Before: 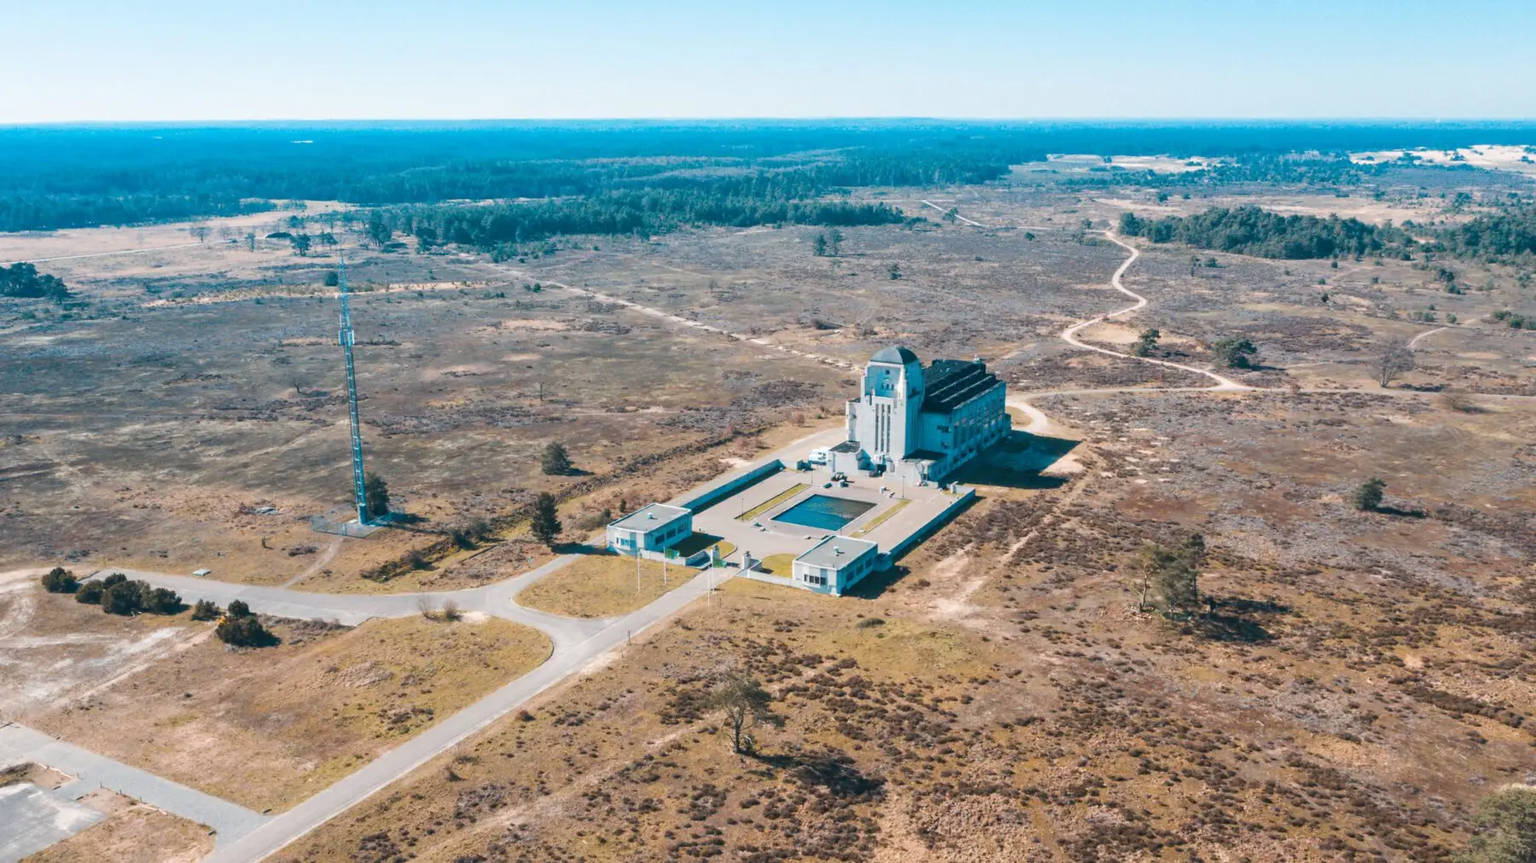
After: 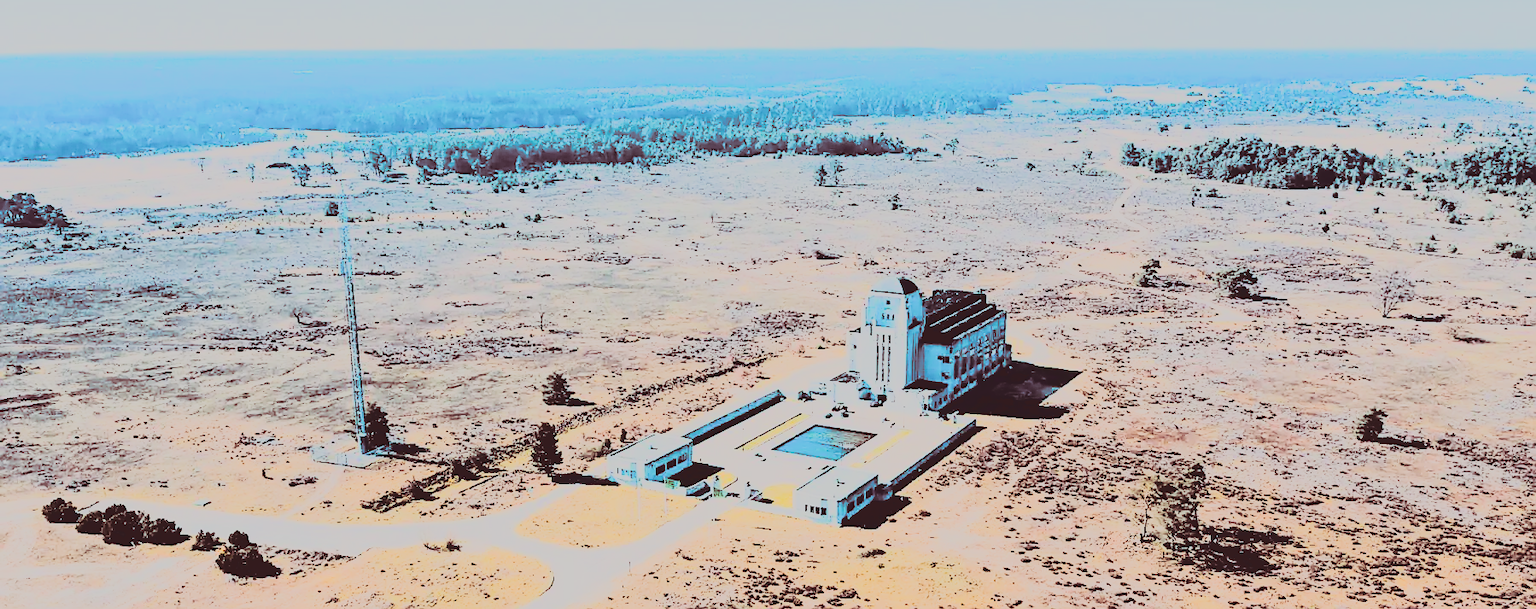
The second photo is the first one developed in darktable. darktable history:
crop and rotate: top 8.293%, bottom 20.996%
tone equalizer: -8 EV -0.75 EV, -7 EV -0.7 EV, -6 EV -0.6 EV, -5 EV -0.4 EV, -3 EV 0.4 EV, -2 EV 0.6 EV, -1 EV 0.7 EV, +0 EV 0.75 EV, edges refinement/feathering 500, mask exposure compensation -1.57 EV, preserve details no
rgb curve: curves: ch0 [(0, 0) (0.21, 0.15) (0.24, 0.21) (0.5, 0.75) (0.75, 0.96) (0.89, 0.99) (1, 1)]; ch1 [(0, 0.02) (0.21, 0.13) (0.25, 0.2) (0.5, 0.67) (0.75, 0.9) (0.89, 0.97) (1, 1)]; ch2 [(0, 0.02) (0.21, 0.13) (0.25, 0.2) (0.5, 0.67) (0.75, 0.9) (0.89, 0.97) (1, 1)], compensate middle gray true
contrast brightness saturation: saturation -0.05
filmic rgb: black relative exposure -5 EV, hardness 2.88, contrast 1.2, highlights saturation mix -30%
sharpen: radius 1.4, amount 1.25, threshold 0.7
split-toning: on, module defaults
tone curve: curves: ch0 [(0, 0.148) (0.191, 0.225) (0.712, 0.695) (0.864, 0.797) (1, 0.839)]
